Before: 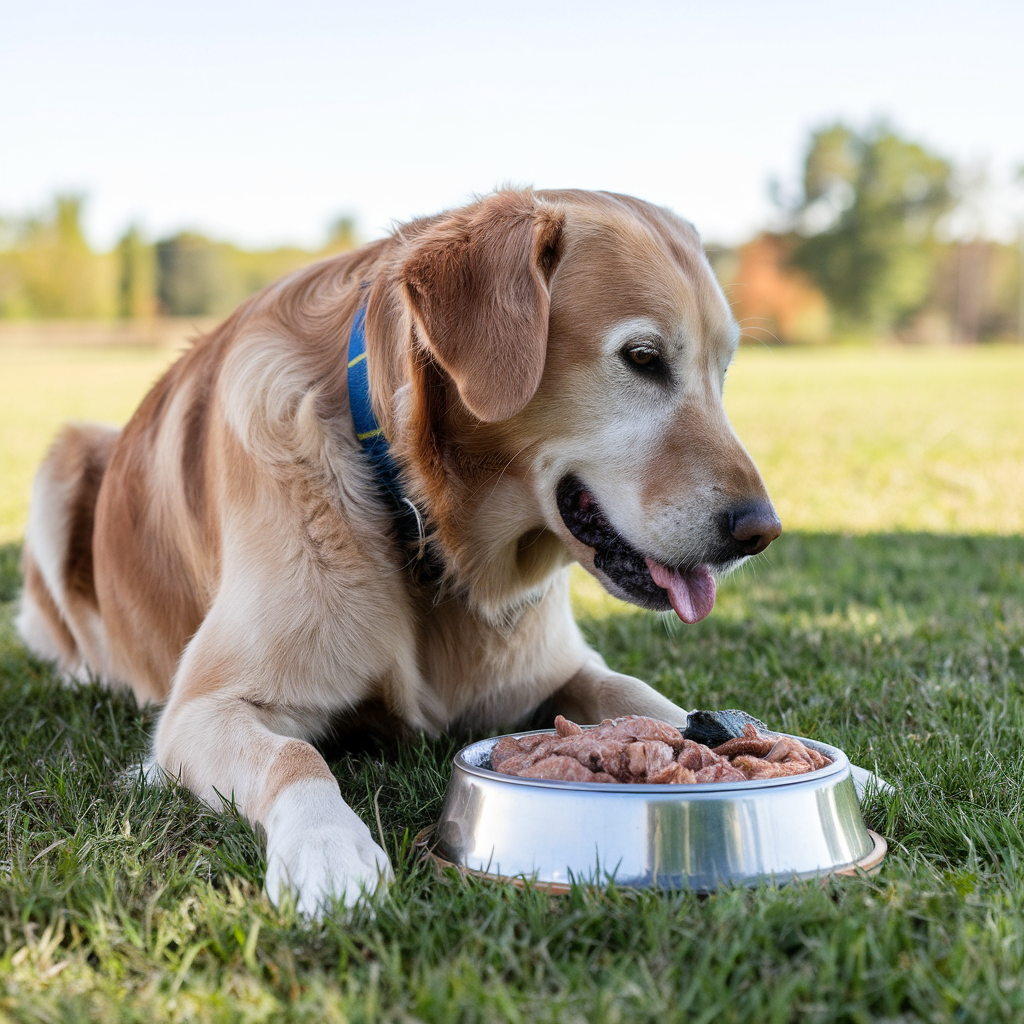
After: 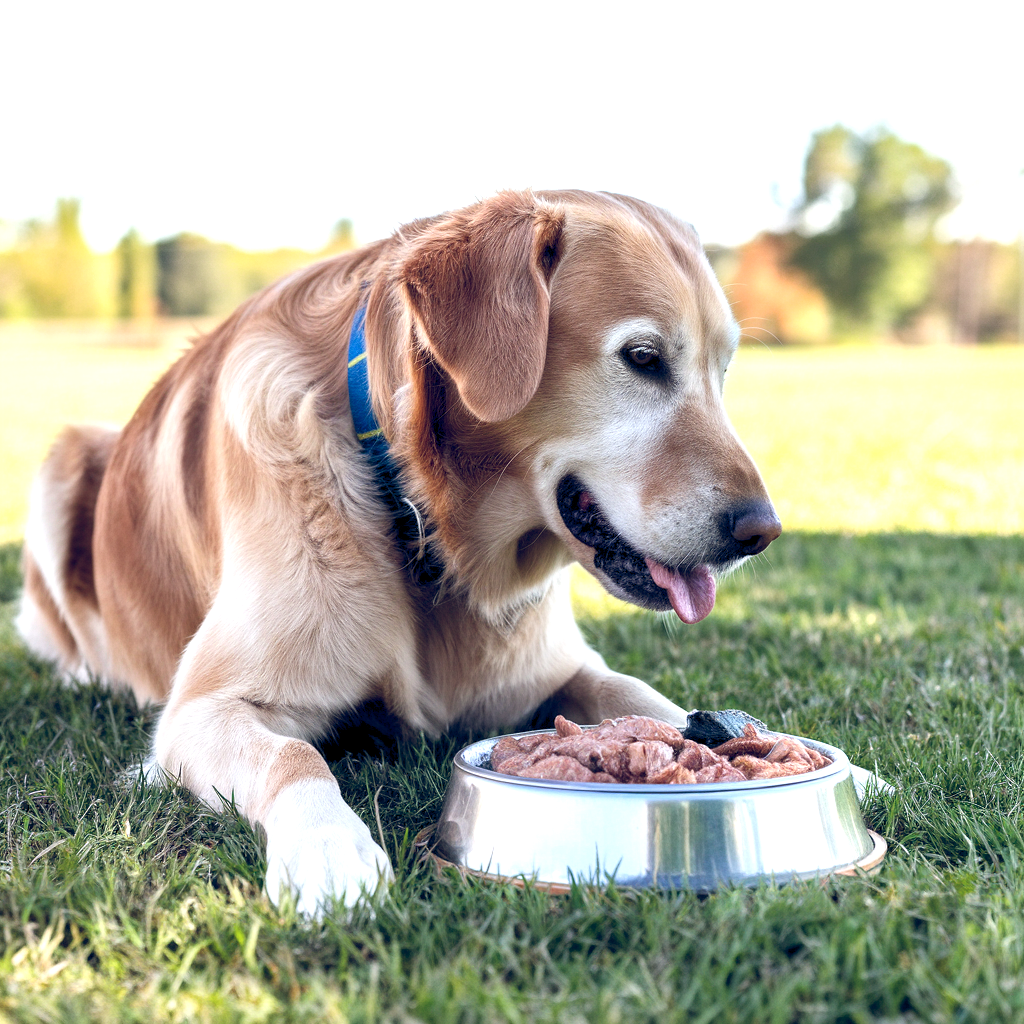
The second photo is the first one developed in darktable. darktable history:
color balance rgb: global offset › luminance -0.275%, global offset › chroma 0.31%, global offset › hue 258.27°, perceptual saturation grading › global saturation 0.19%
shadows and highlights: shadows 76.4, highlights -23.69, soften with gaussian
exposure: black level correction 0, exposure 0.698 EV, compensate highlight preservation false
tone equalizer: mask exposure compensation -0.497 EV
